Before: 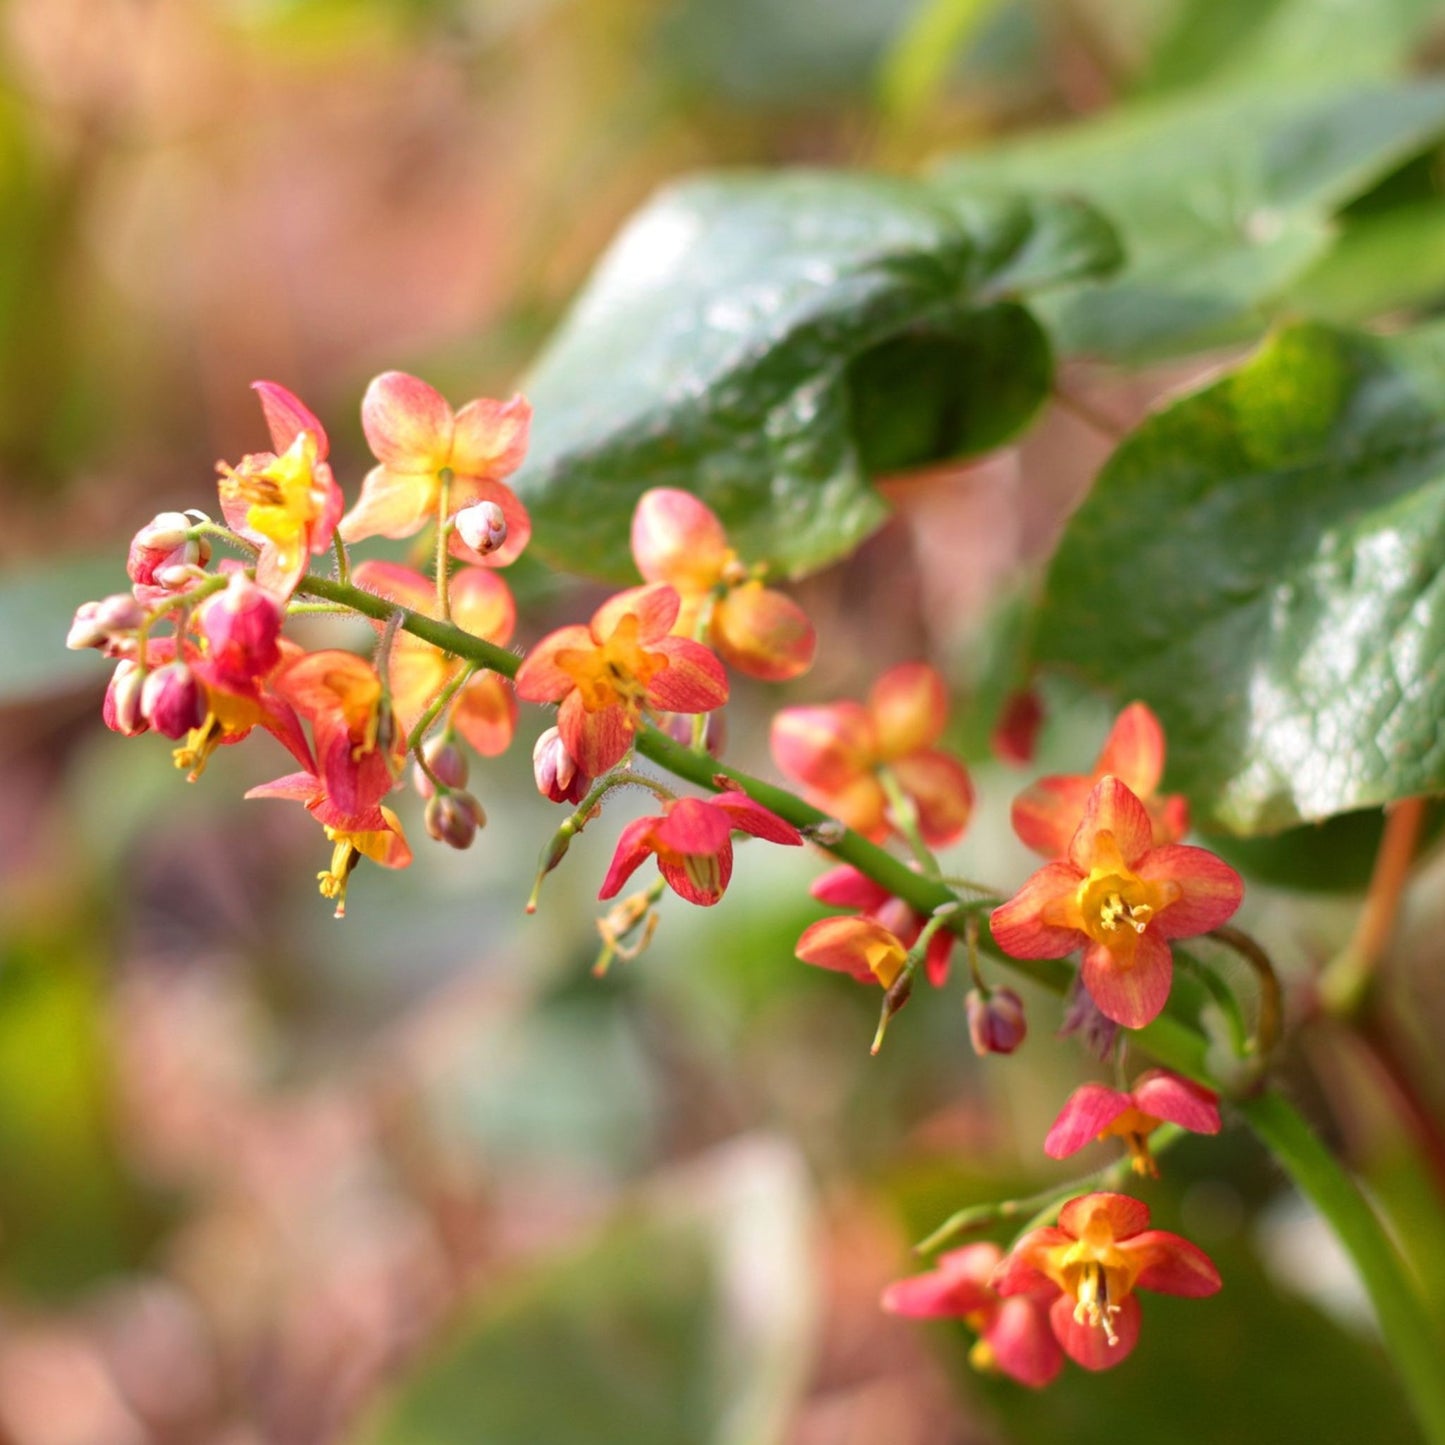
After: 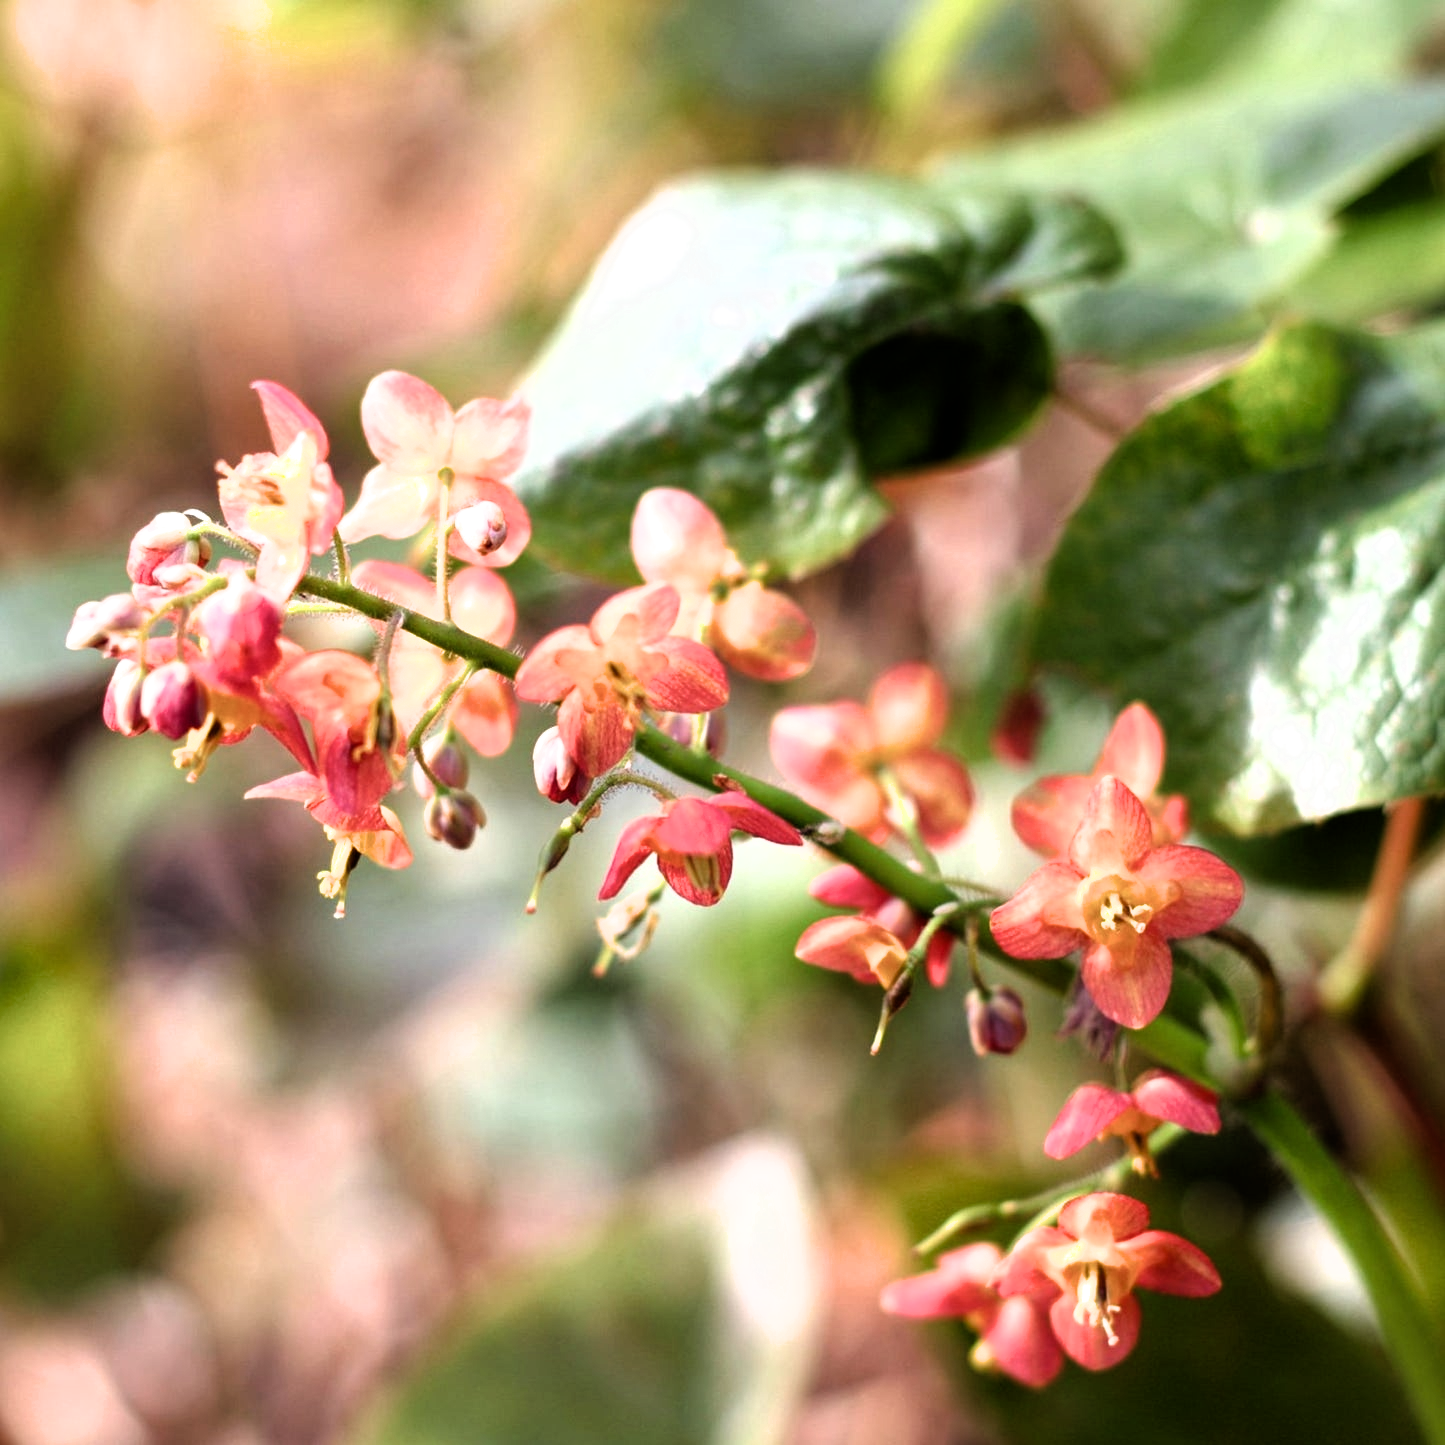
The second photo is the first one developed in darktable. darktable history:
filmic rgb: black relative exposure -8.22 EV, white relative exposure 2.21 EV, hardness 7.13, latitude 86.59%, contrast 1.694, highlights saturation mix -4.5%, shadows ↔ highlights balance -2.89%
